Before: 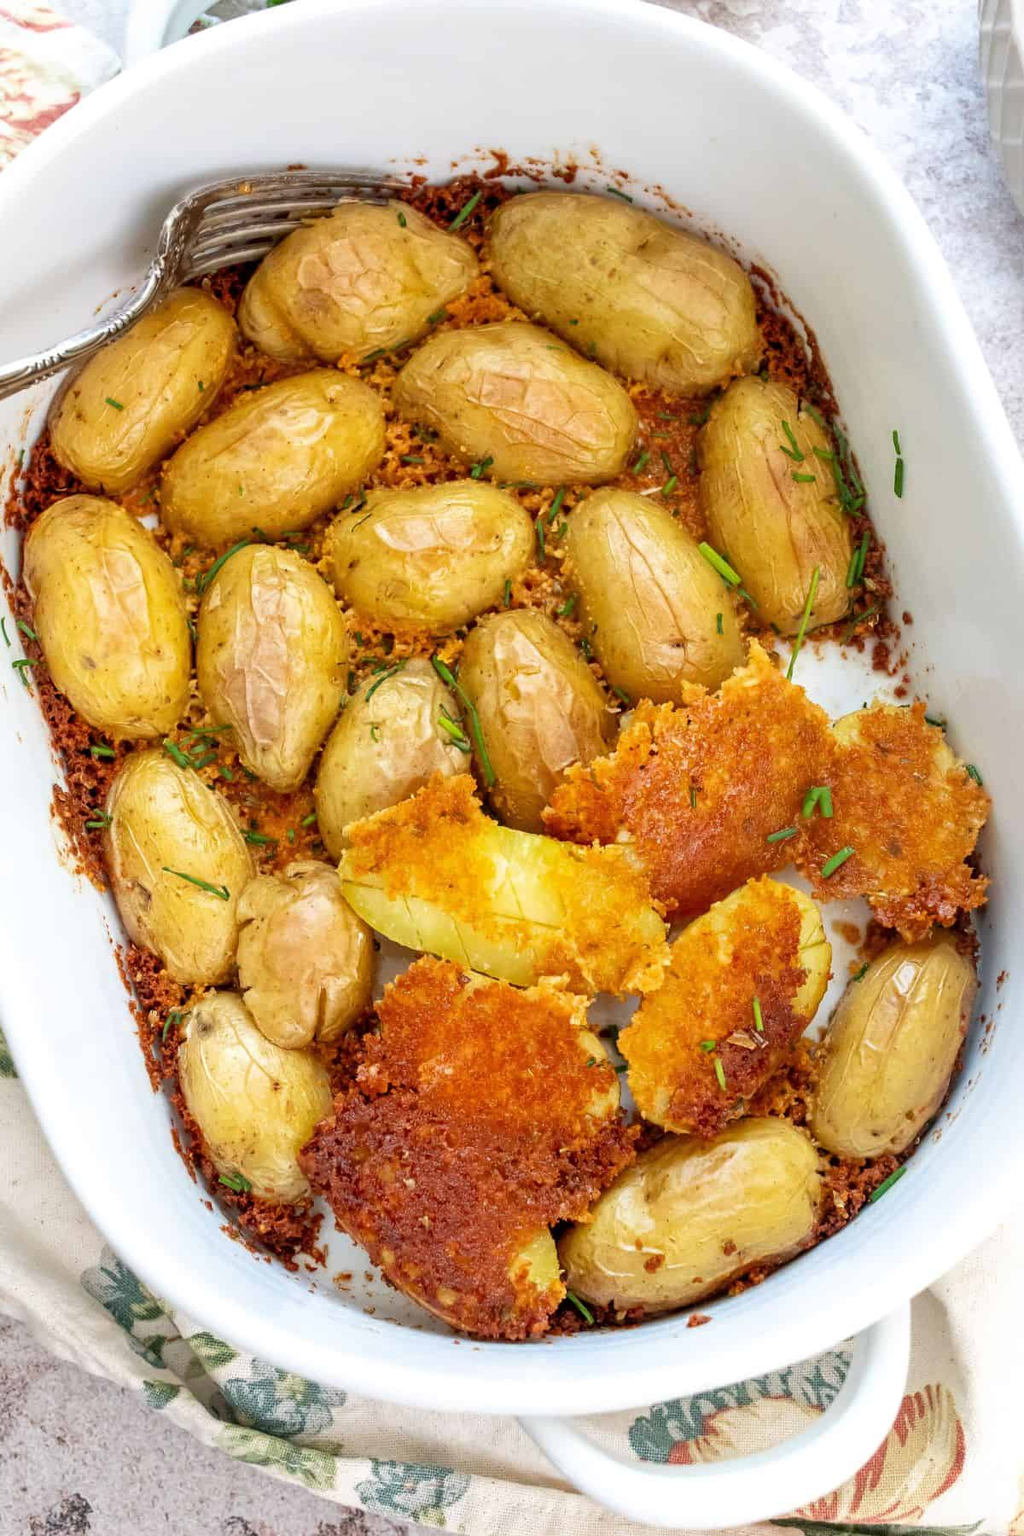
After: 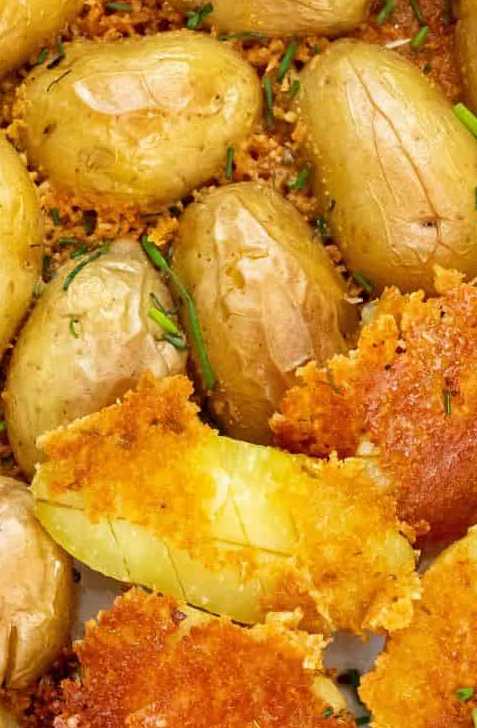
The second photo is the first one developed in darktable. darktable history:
crop: left 30.432%, top 29.605%, right 29.743%, bottom 29.729%
